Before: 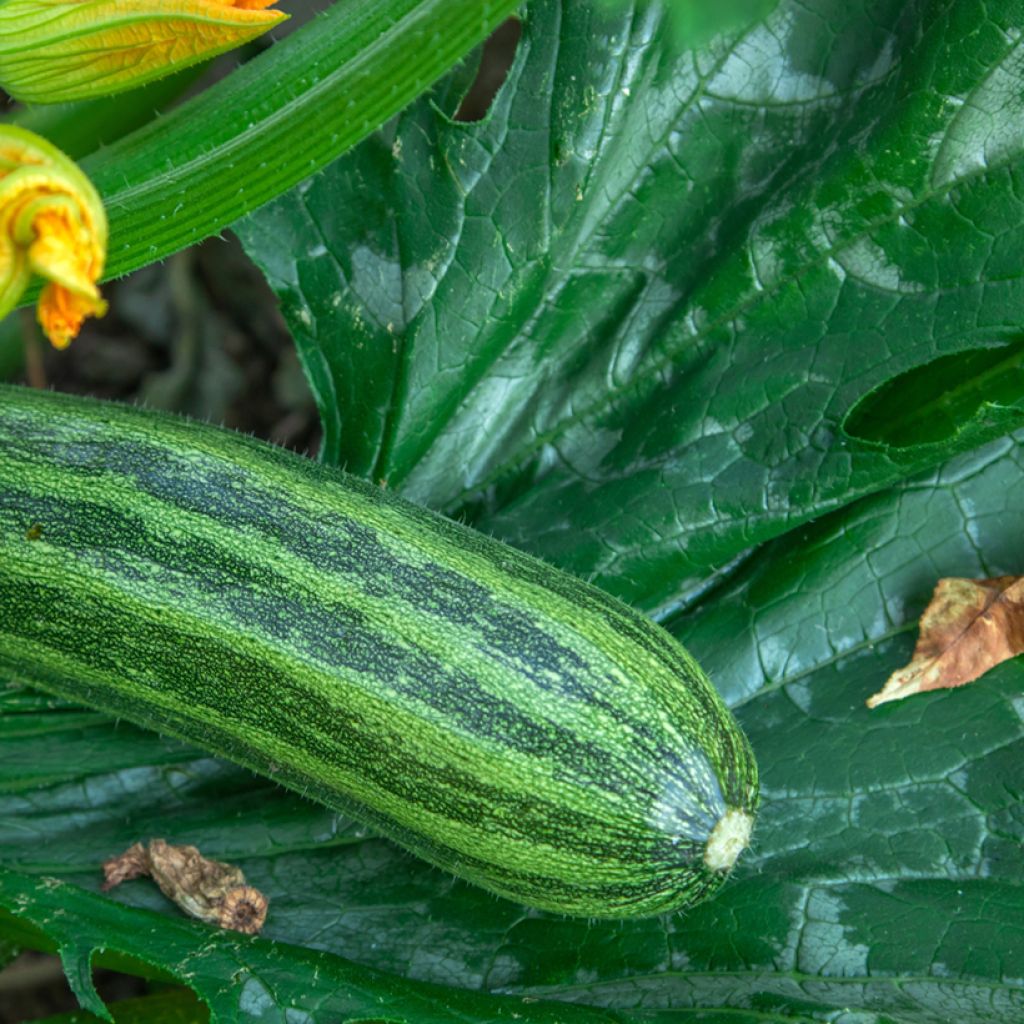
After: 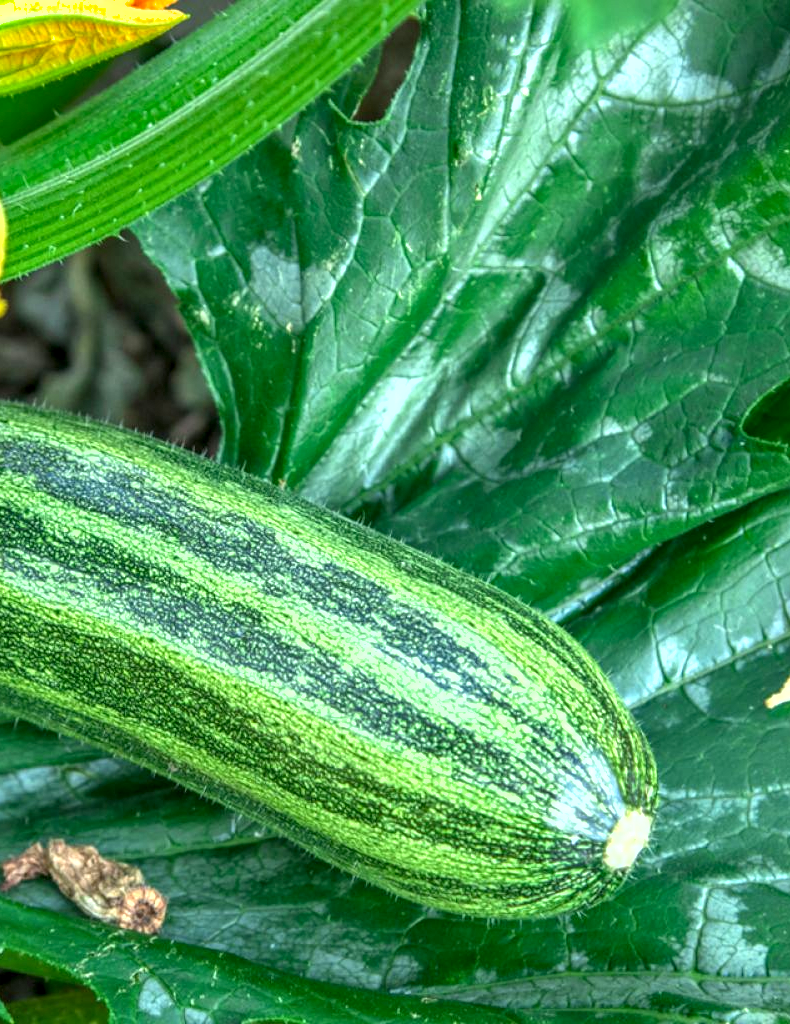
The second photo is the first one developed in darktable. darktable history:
local contrast: detail 130%
levels: levels [0, 0.499, 1]
exposure: black level correction 0.001, exposure 0.965 EV, compensate highlight preservation false
shadows and highlights: low approximation 0.01, soften with gaussian
crop: left 9.878%, right 12.904%
